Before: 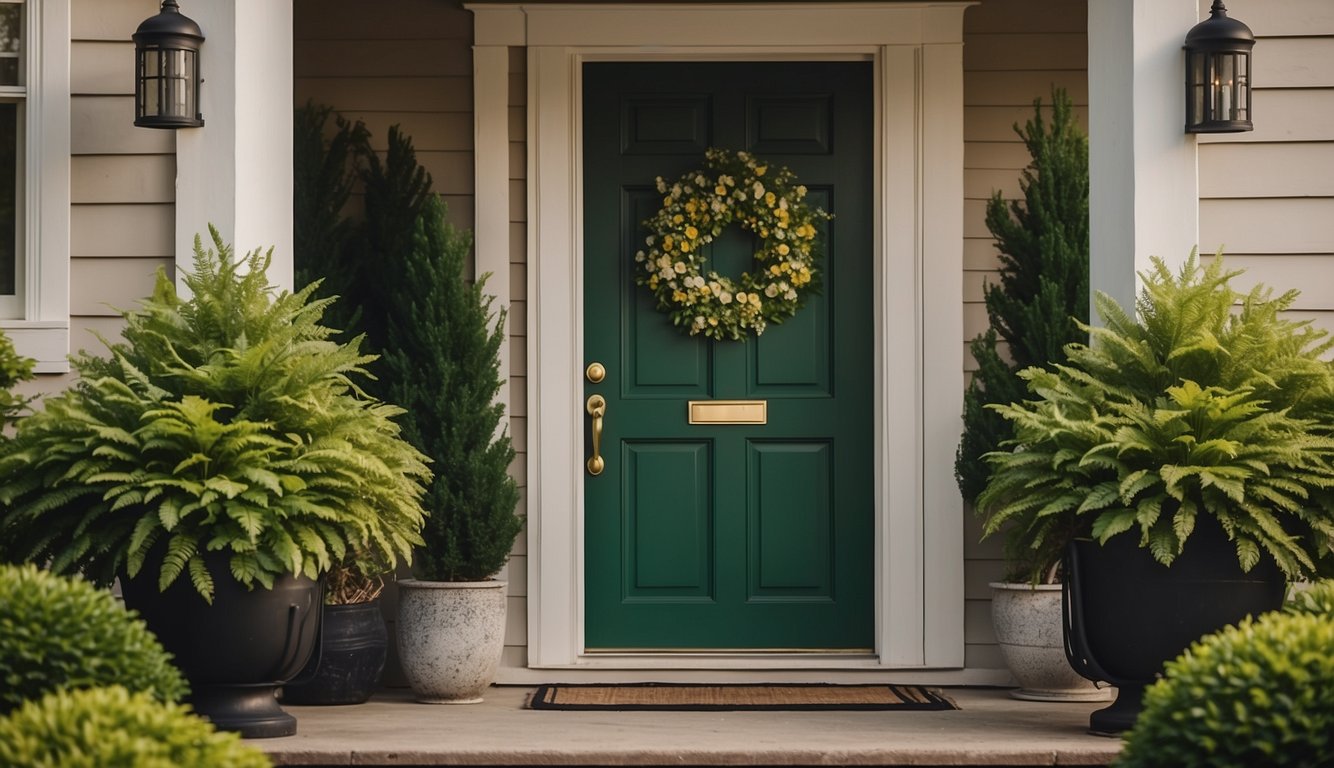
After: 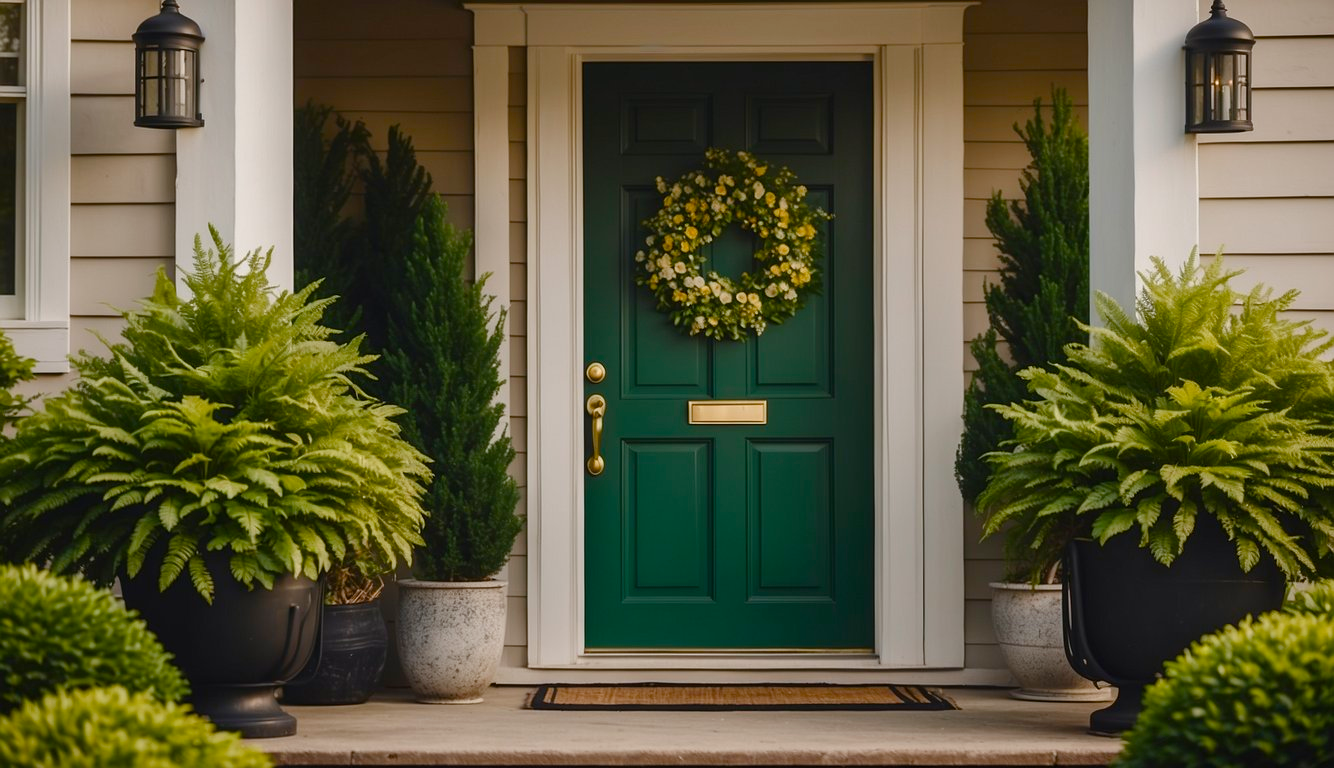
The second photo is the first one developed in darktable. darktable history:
color balance rgb: perceptual saturation grading › global saturation 20%, perceptual saturation grading › highlights -25.48%, perceptual saturation grading › shadows 50.038%
